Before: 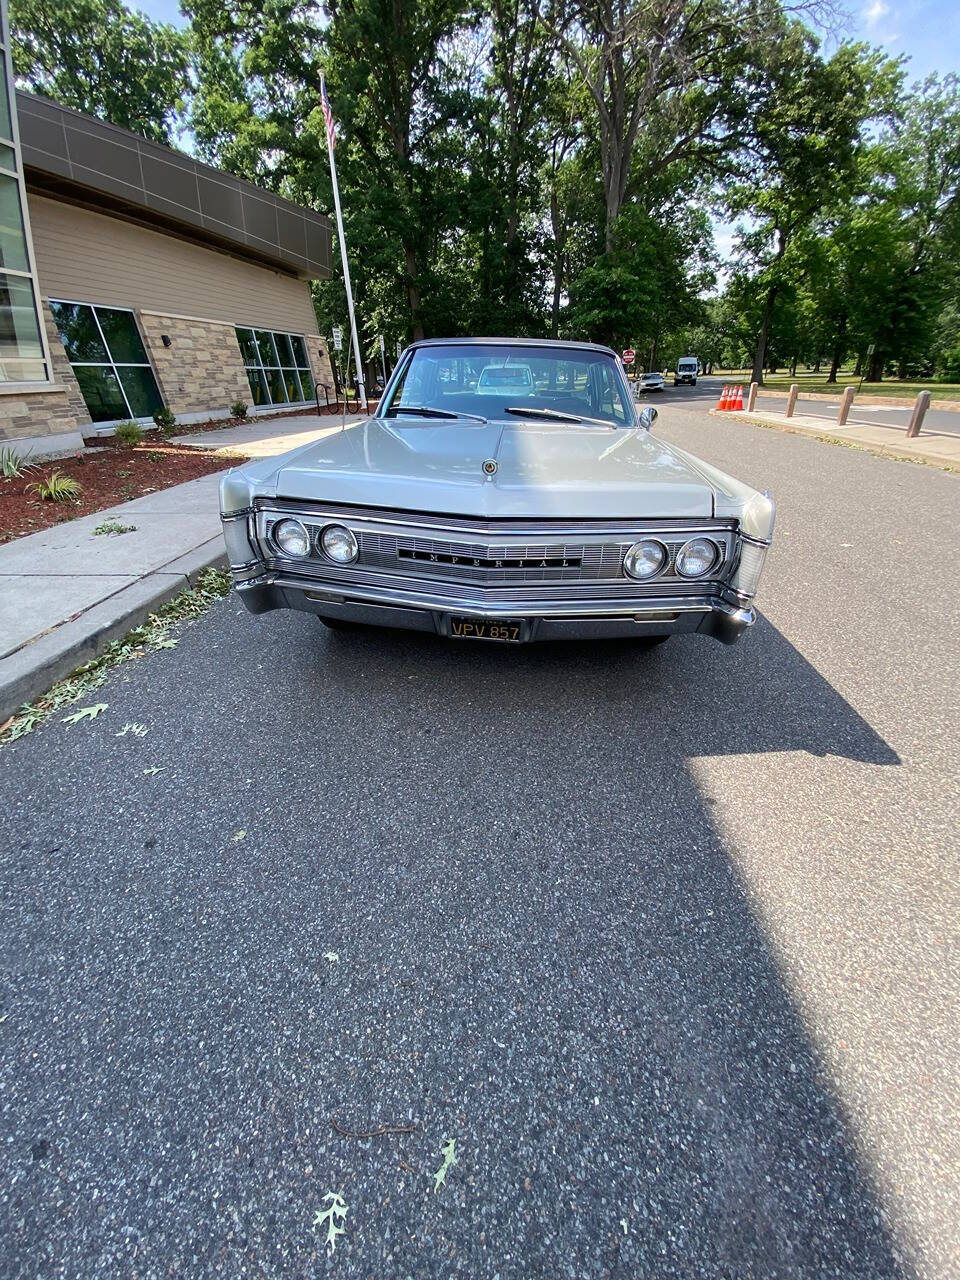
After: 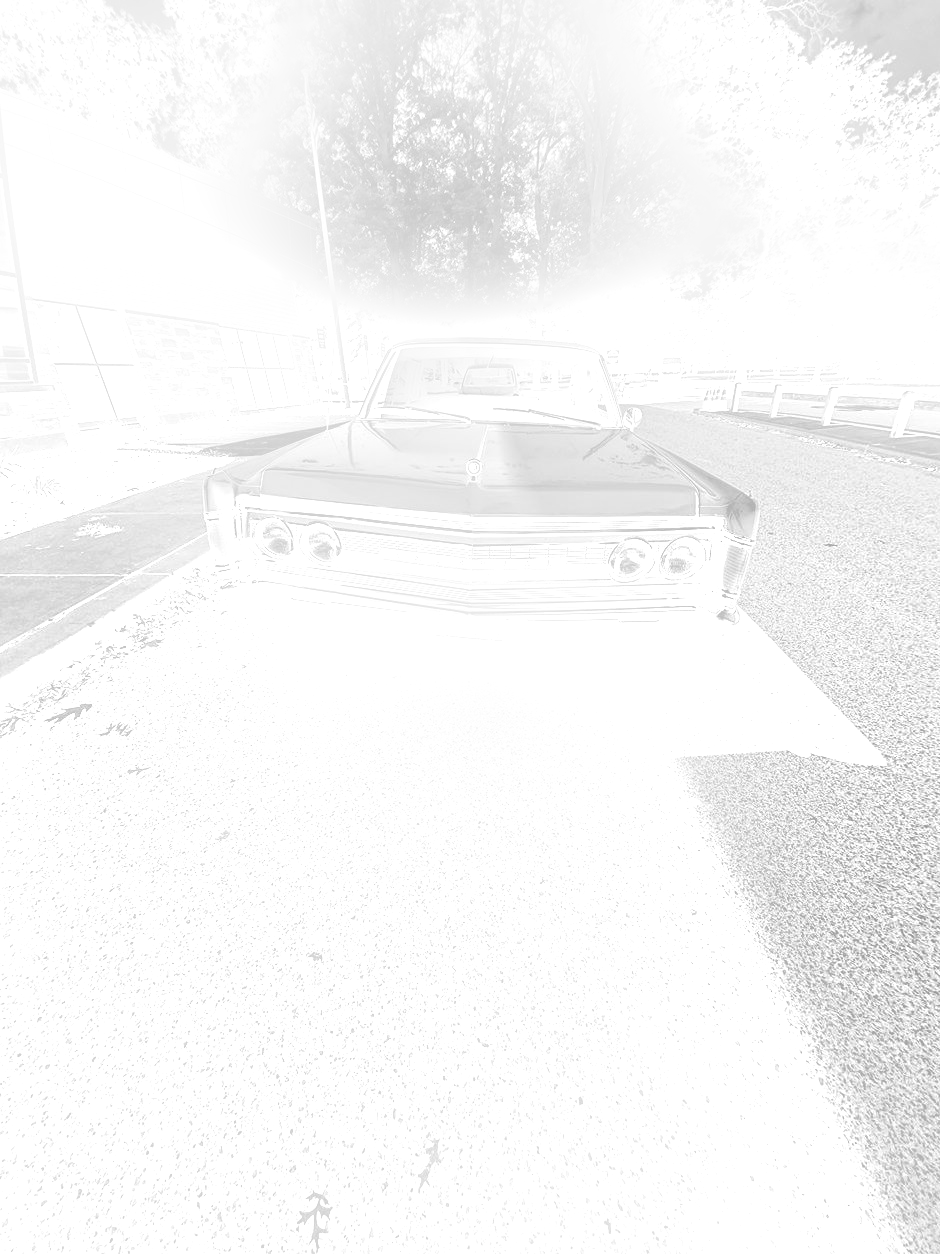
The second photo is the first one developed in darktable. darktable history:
monochrome: a 32, b 64, size 2.3
white balance: red 0.967, blue 1.119, emerald 0.756
crop: left 1.743%, right 0.268%, bottom 2.011%
bloom: size 25%, threshold 5%, strength 90%
exposure: black level correction 0.001, exposure 1.3 EV, compensate highlight preservation false
